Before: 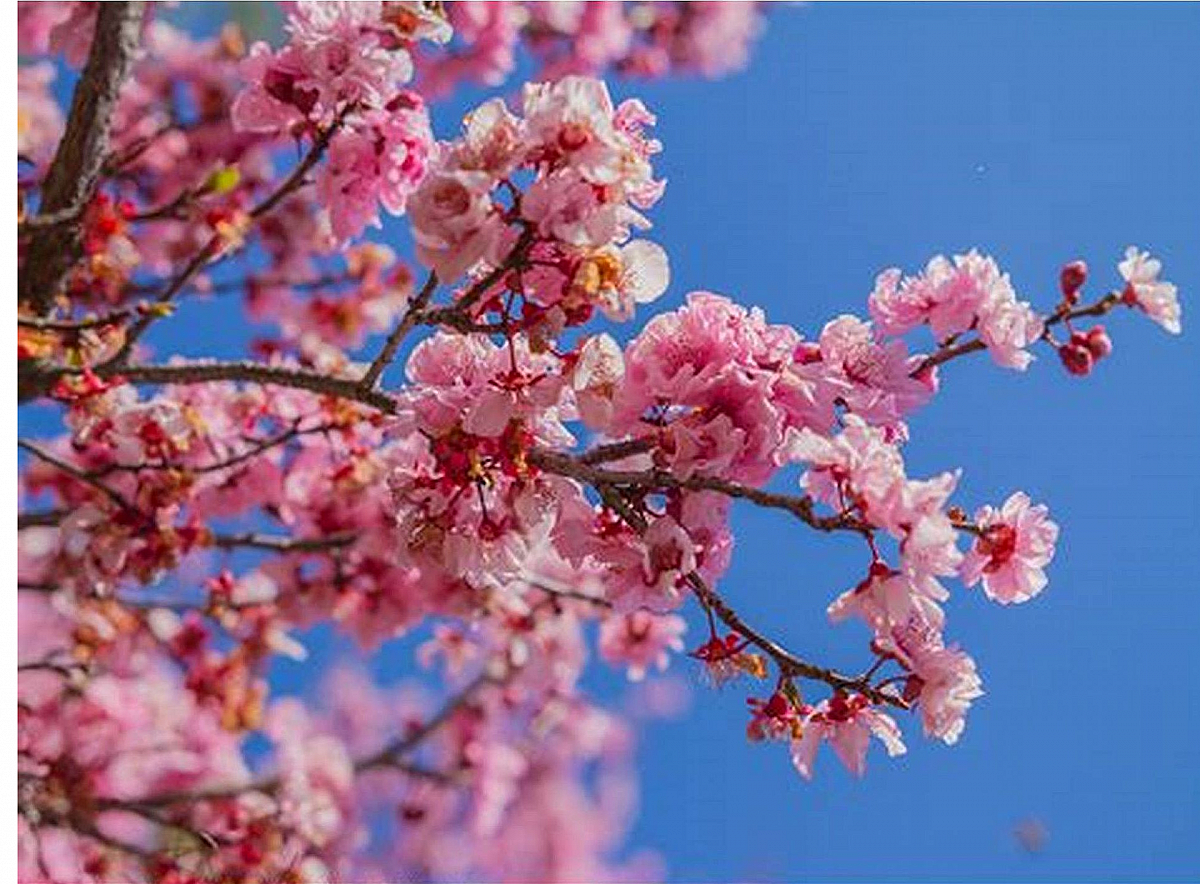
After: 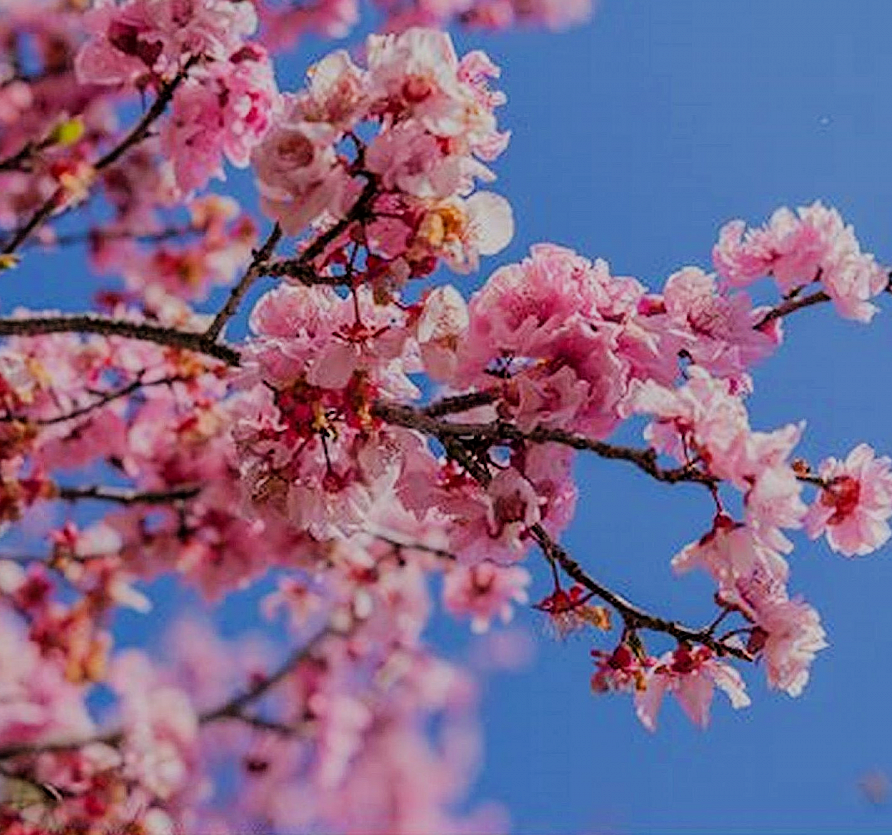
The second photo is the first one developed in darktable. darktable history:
crop and rotate: left 13.035%, top 5.43%, right 12.607%
filmic rgb: black relative exposure -4.69 EV, white relative exposure 4.79 EV, hardness 2.35, latitude 36.34%, contrast 1.042, highlights saturation mix 1.58%, shadows ↔ highlights balance 1.28%
